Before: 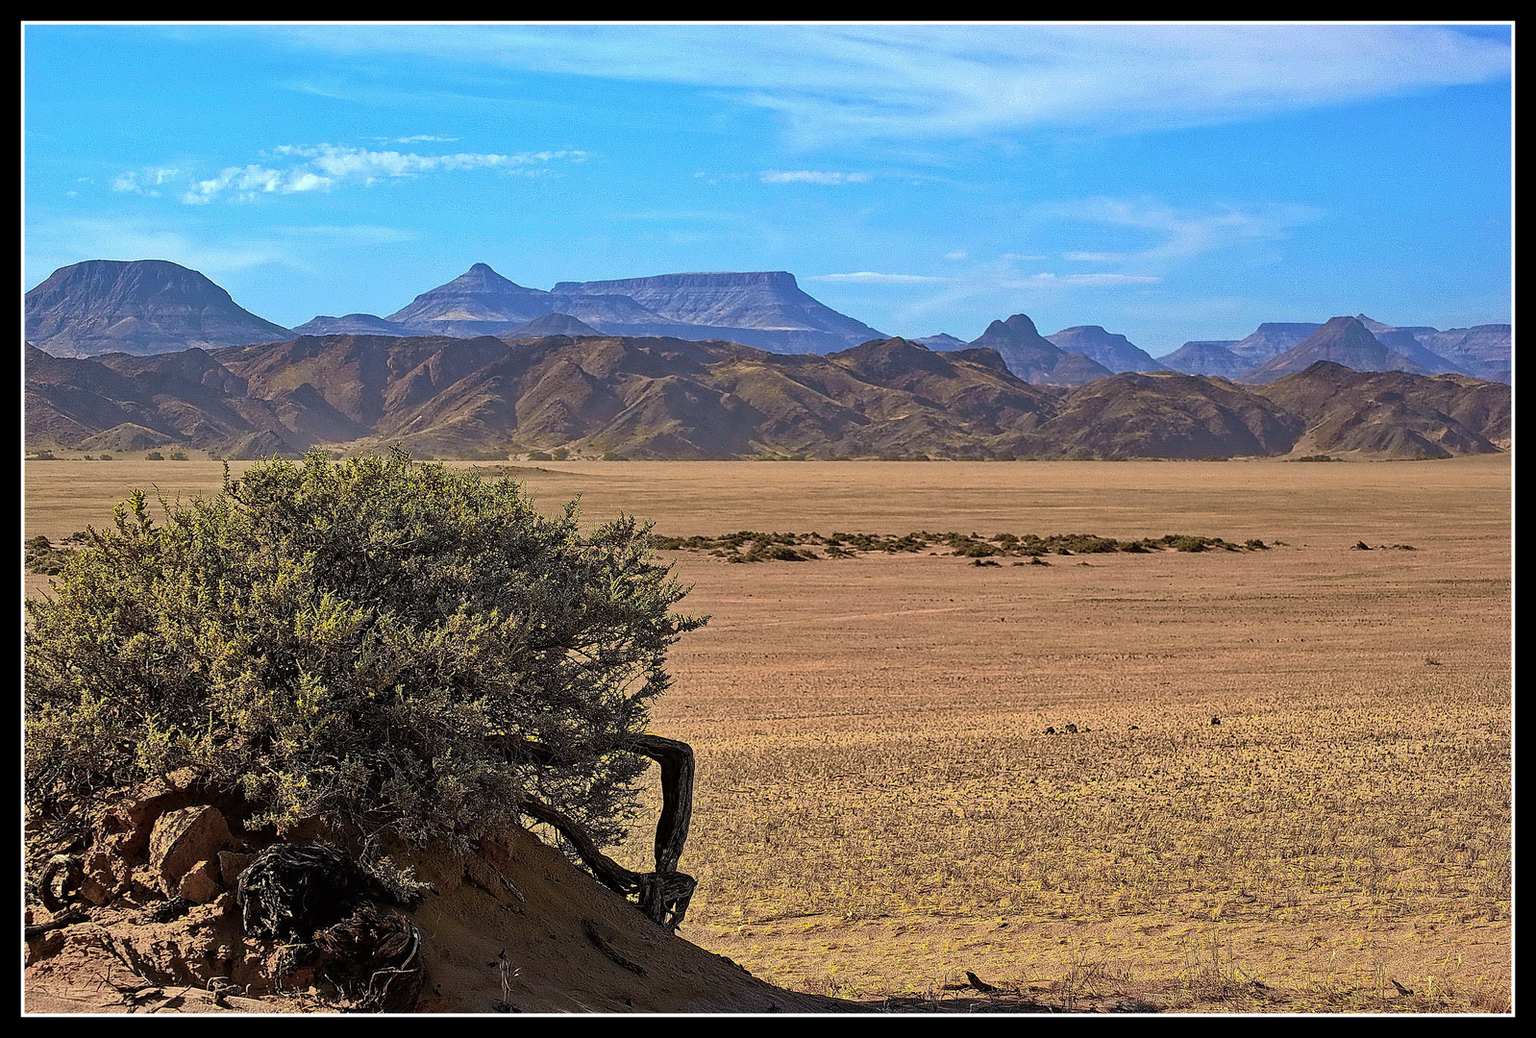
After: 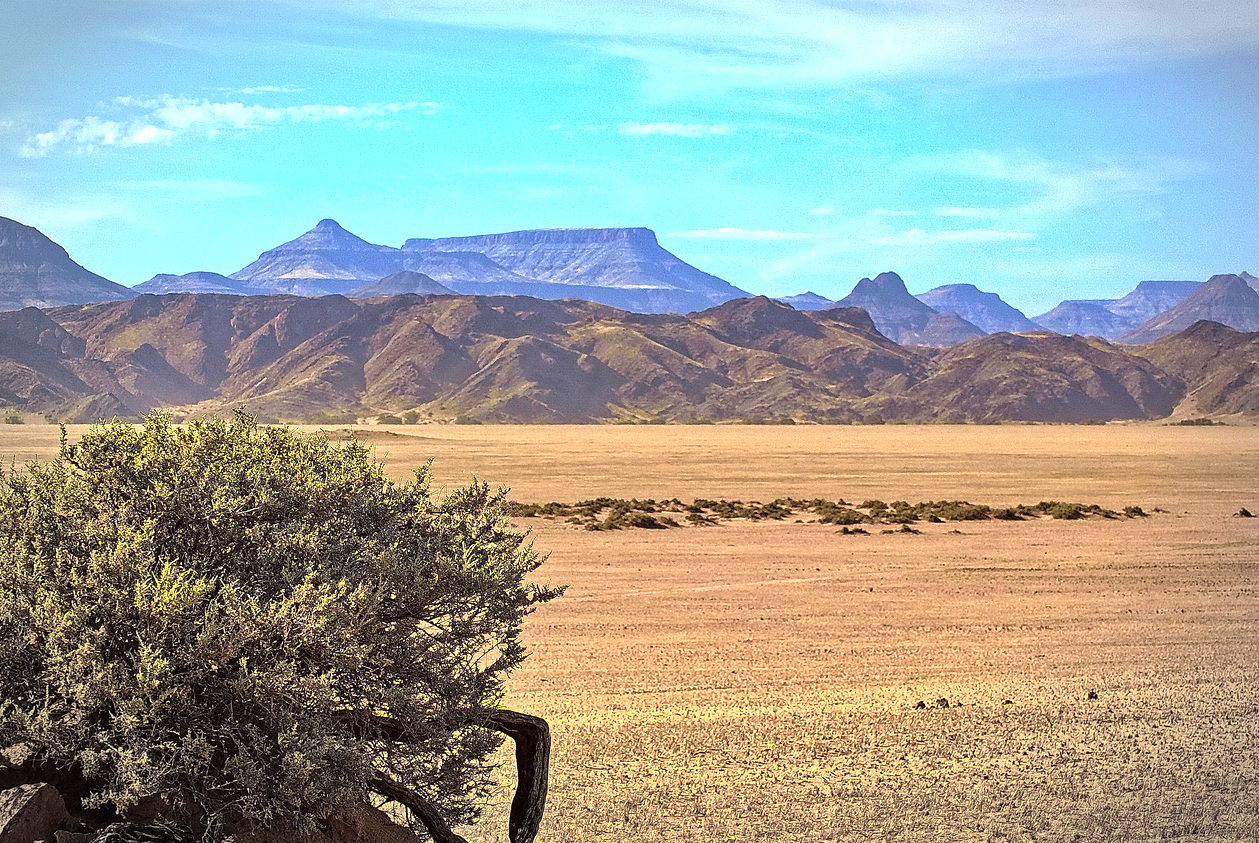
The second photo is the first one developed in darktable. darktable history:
crop and rotate: left 10.77%, top 5.1%, right 10.41%, bottom 16.76%
exposure: black level correction 0, exposure 0.9 EV, compensate highlight preservation false
color correction: highlights a* -0.95, highlights b* 4.5, shadows a* 3.55
vignetting: automatic ratio true
shadows and highlights: shadows 30.86, highlights 0, soften with gaussian
